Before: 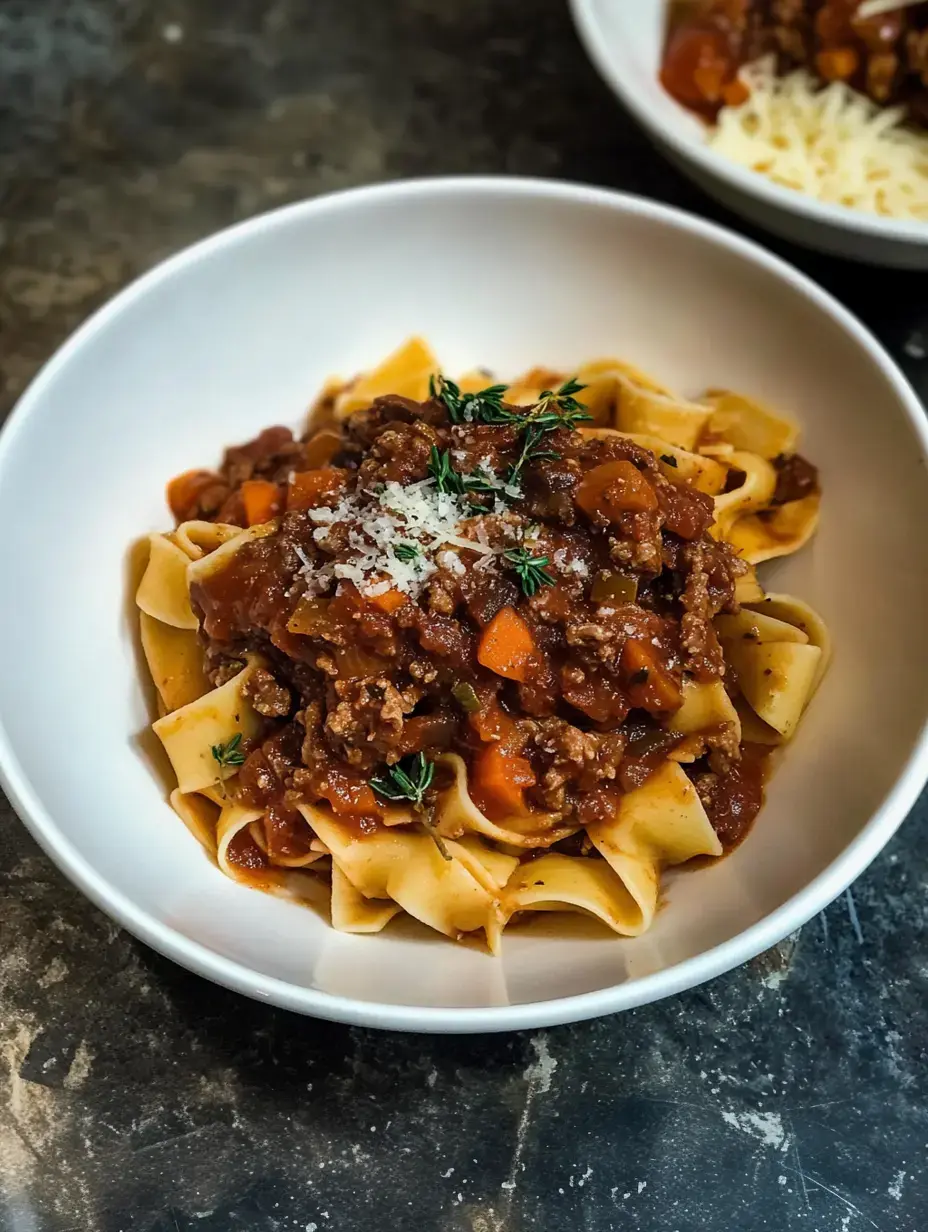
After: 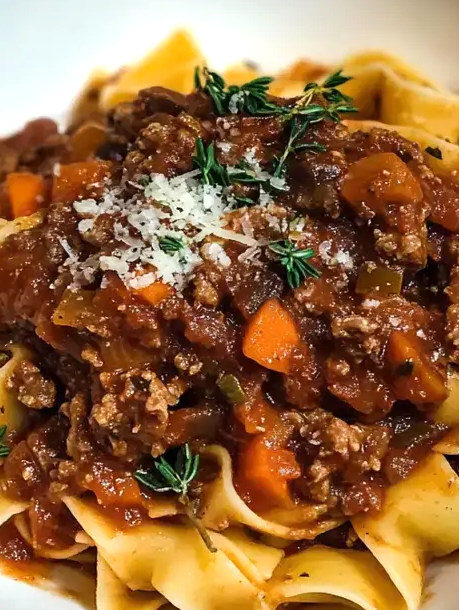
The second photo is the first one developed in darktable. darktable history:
crop: left 25.422%, top 25.08%, right 25.102%, bottom 25.369%
exposure: exposure 0.292 EV, compensate highlight preservation false
